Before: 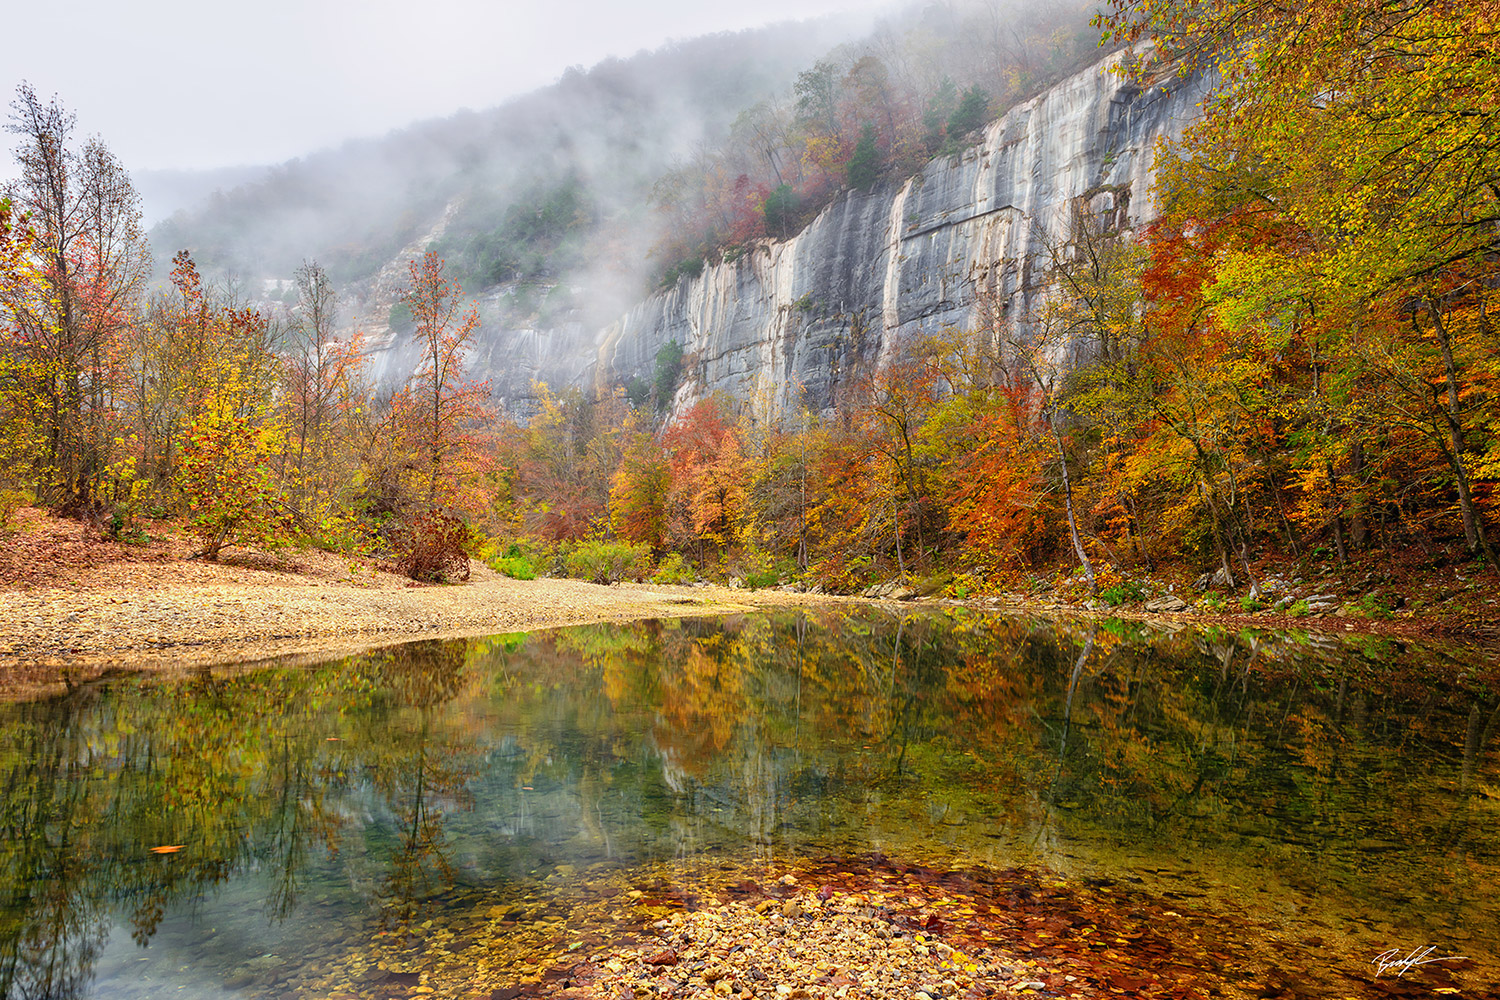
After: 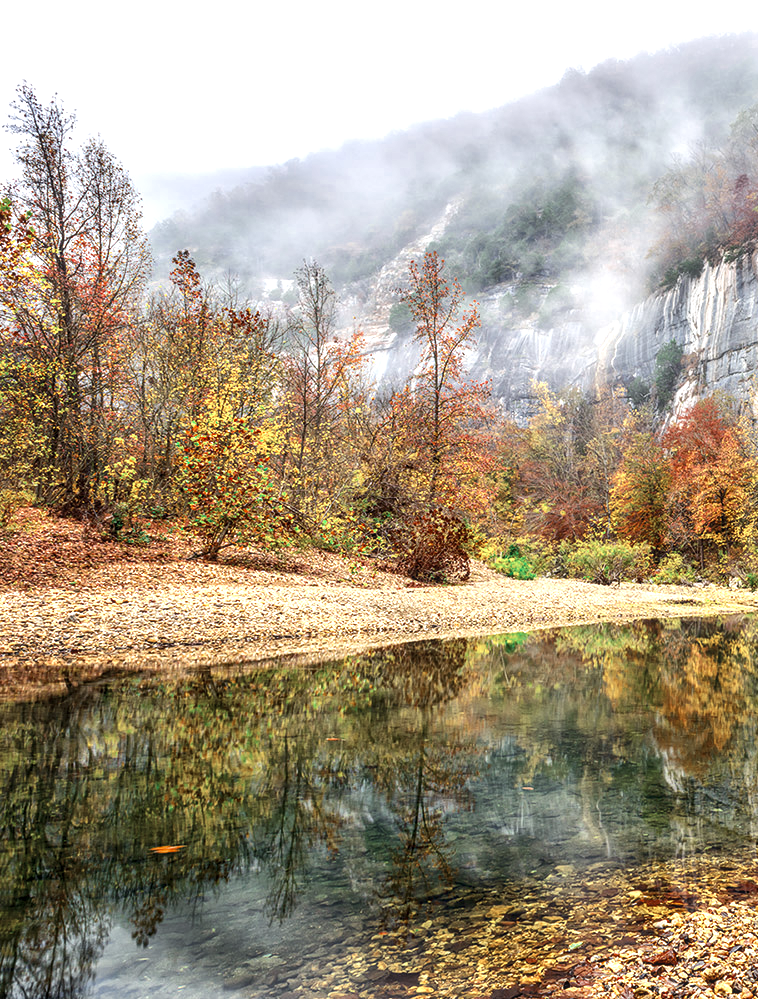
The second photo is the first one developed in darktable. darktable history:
crop and rotate: left 0.012%, top 0%, right 49.421%
local contrast: on, module defaults
tone equalizer: -8 EV -0.761 EV, -7 EV -0.691 EV, -6 EV -0.606 EV, -5 EV -0.404 EV, -3 EV 0.379 EV, -2 EV 0.6 EV, -1 EV 0.679 EV, +0 EV 0.764 EV, edges refinement/feathering 500, mask exposure compensation -1.57 EV, preserve details no
color zones: curves: ch0 [(0, 0.5) (0.125, 0.4) (0.25, 0.5) (0.375, 0.4) (0.5, 0.4) (0.625, 0.35) (0.75, 0.35) (0.875, 0.5)]; ch1 [(0, 0.35) (0.125, 0.45) (0.25, 0.35) (0.375, 0.35) (0.5, 0.35) (0.625, 0.35) (0.75, 0.45) (0.875, 0.35)]; ch2 [(0, 0.6) (0.125, 0.5) (0.25, 0.5) (0.375, 0.6) (0.5, 0.6) (0.625, 0.5) (0.75, 0.5) (0.875, 0.5)]
